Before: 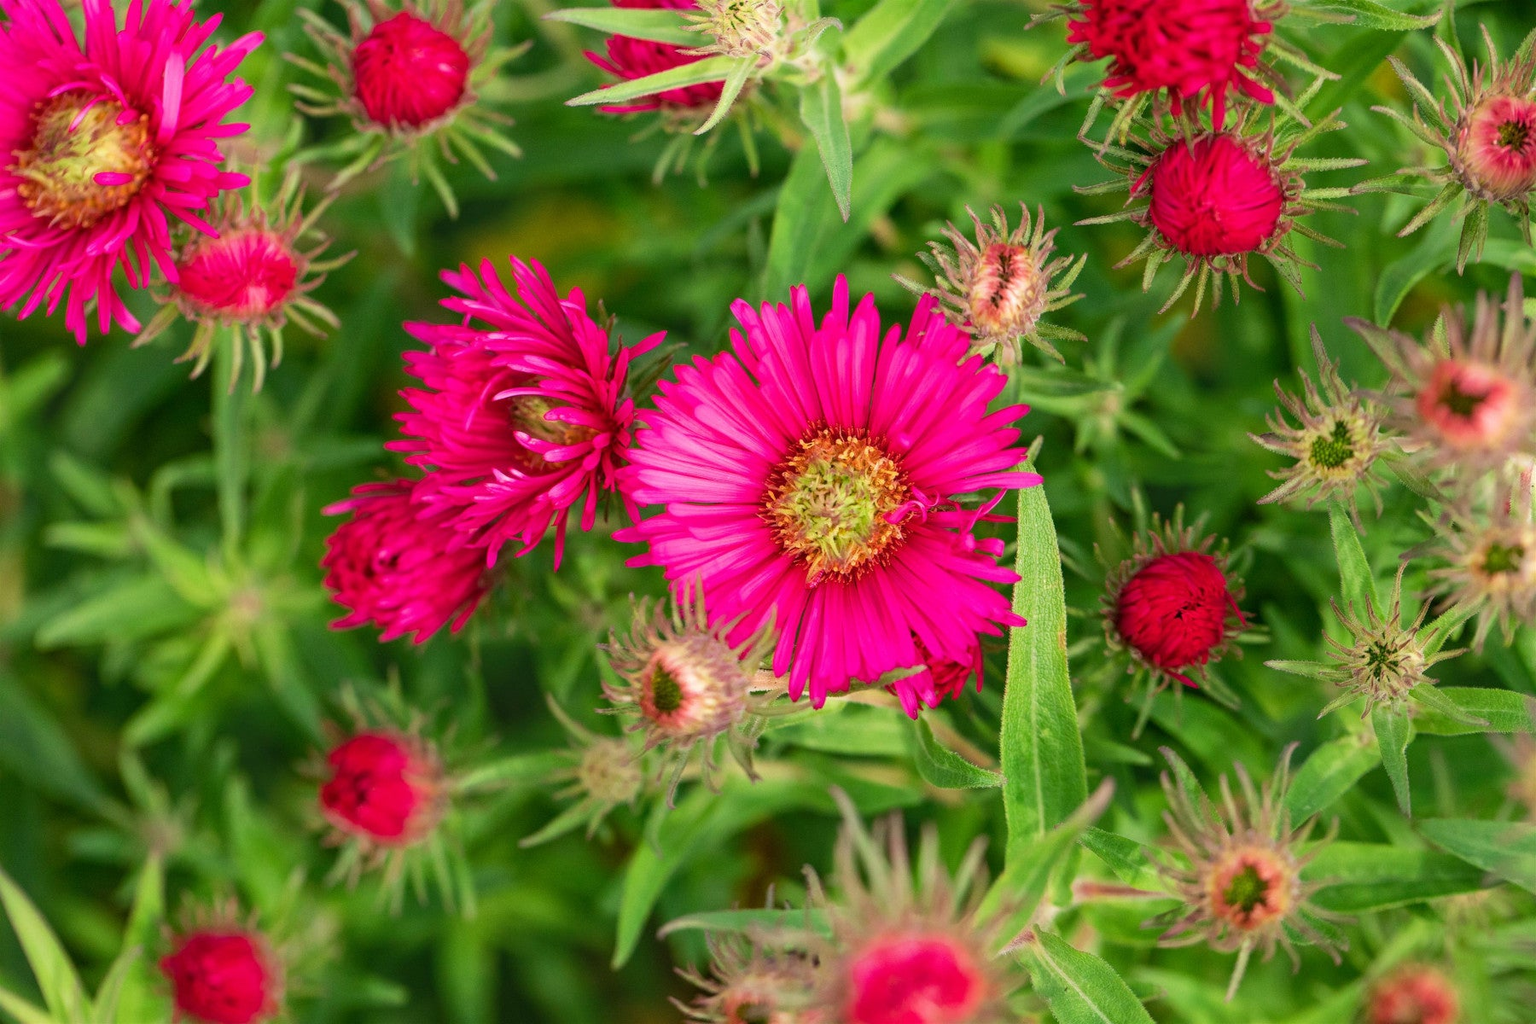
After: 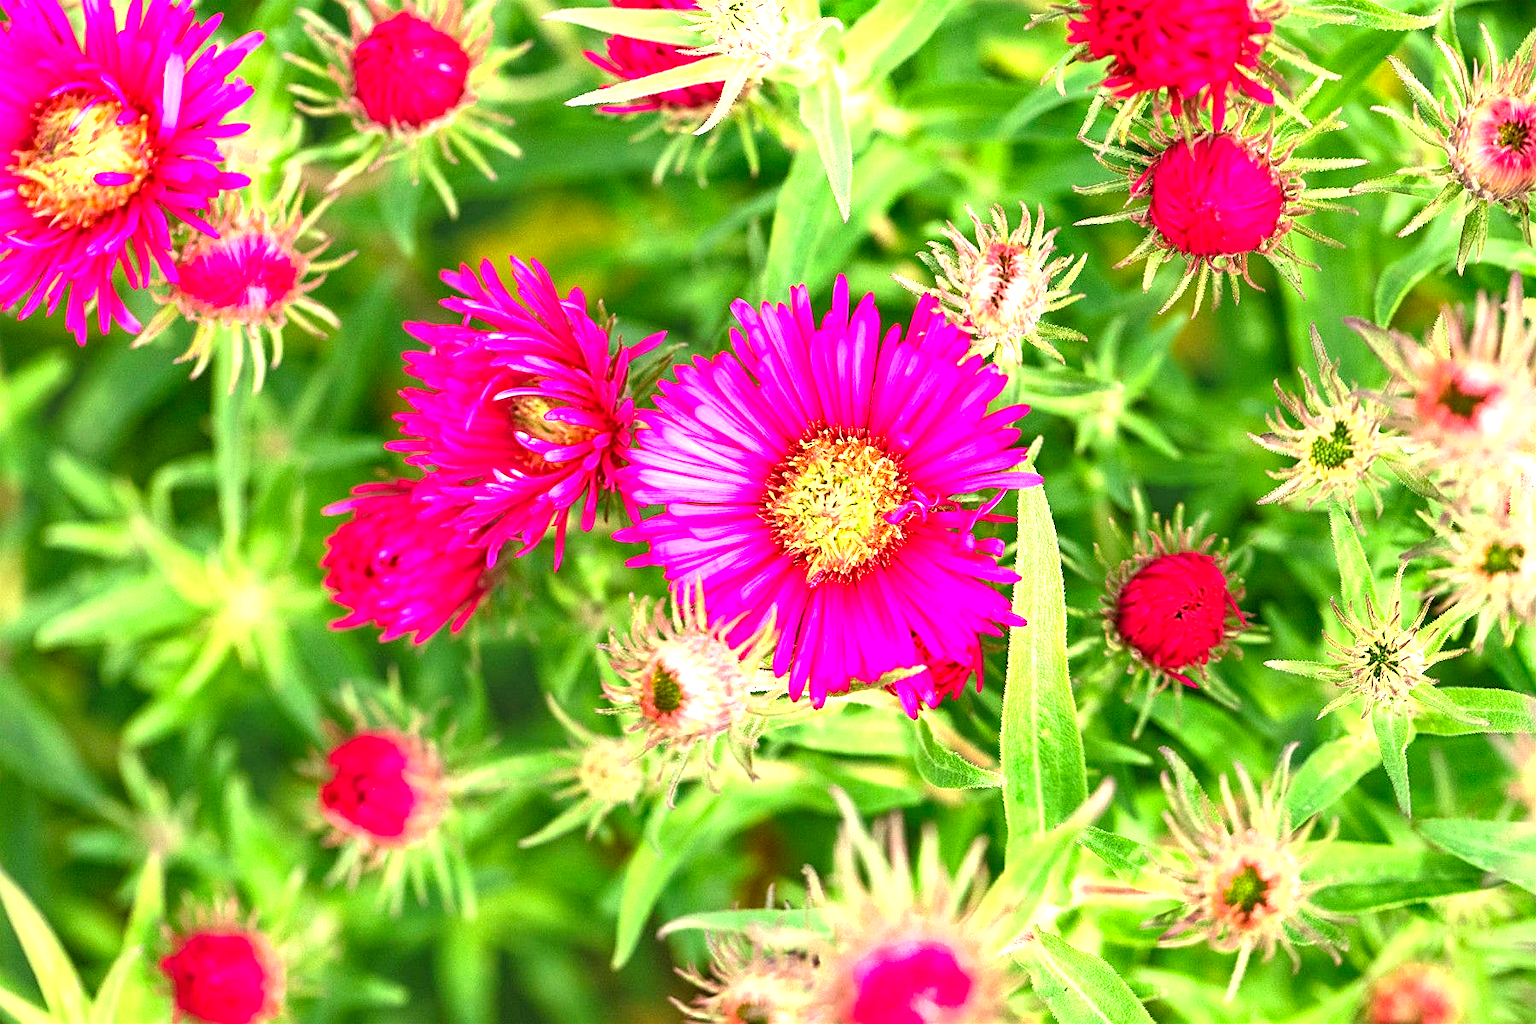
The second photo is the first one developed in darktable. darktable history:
sharpen: on, module defaults
shadows and highlights: shadows 29.68, highlights -30.46, low approximation 0.01, soften with gaussian
exposure: black level correction 0.001, exposure 1.721 EV, compensate exposure bias true, compensate highlight preservation false
